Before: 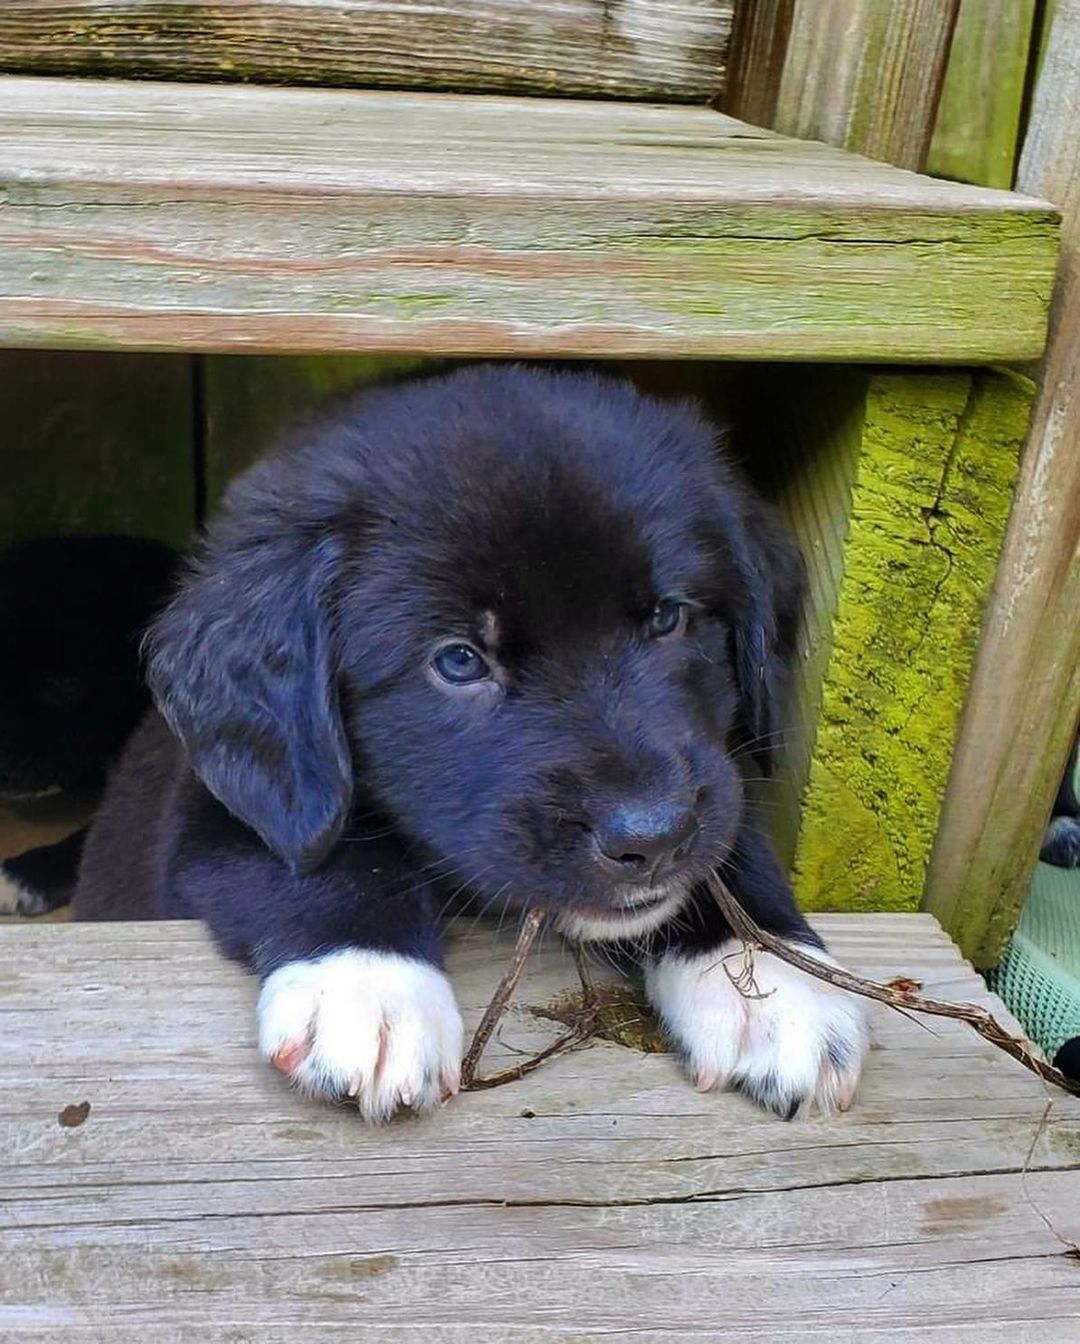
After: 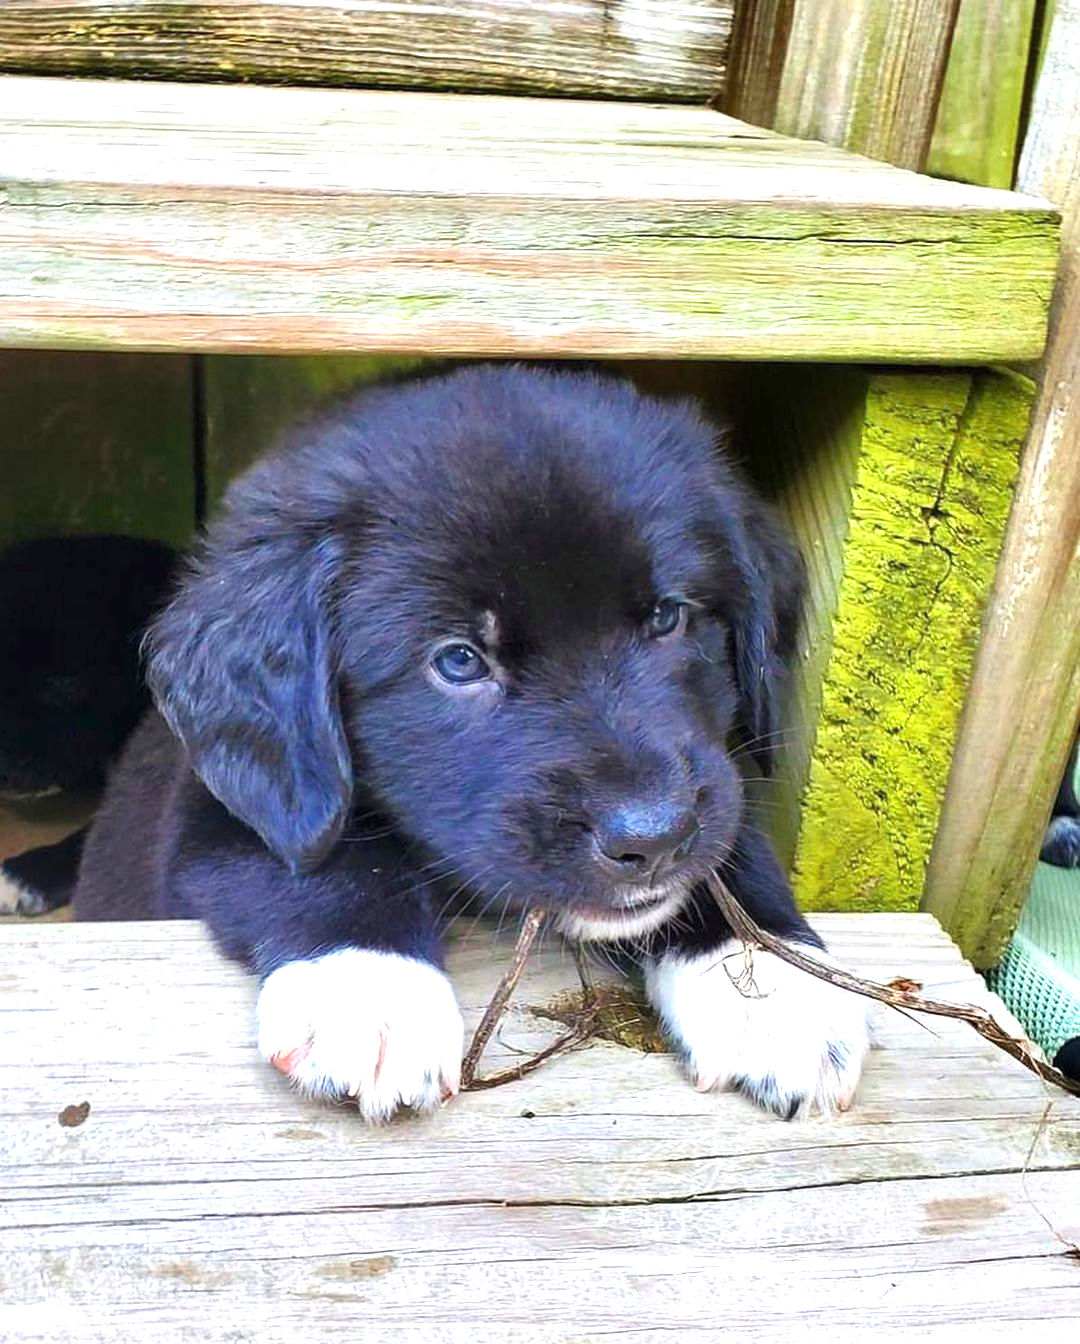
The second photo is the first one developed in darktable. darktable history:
white balance: red 0.982, blue 1.018
exposure: black level correction 0, exposure 1.1 EV, compensate highlight preservation false
velvia: strength 6%
